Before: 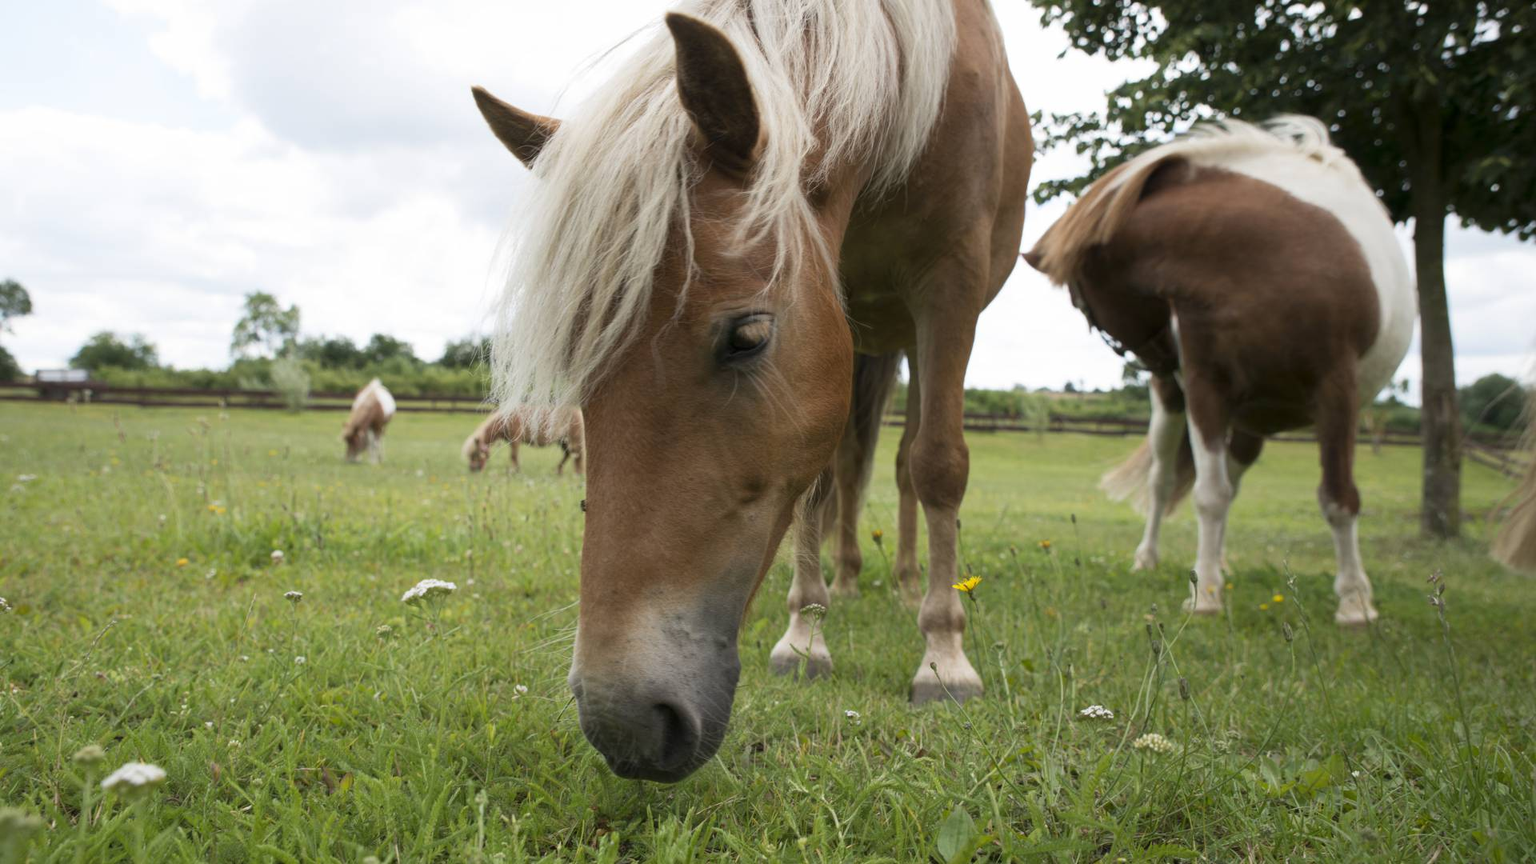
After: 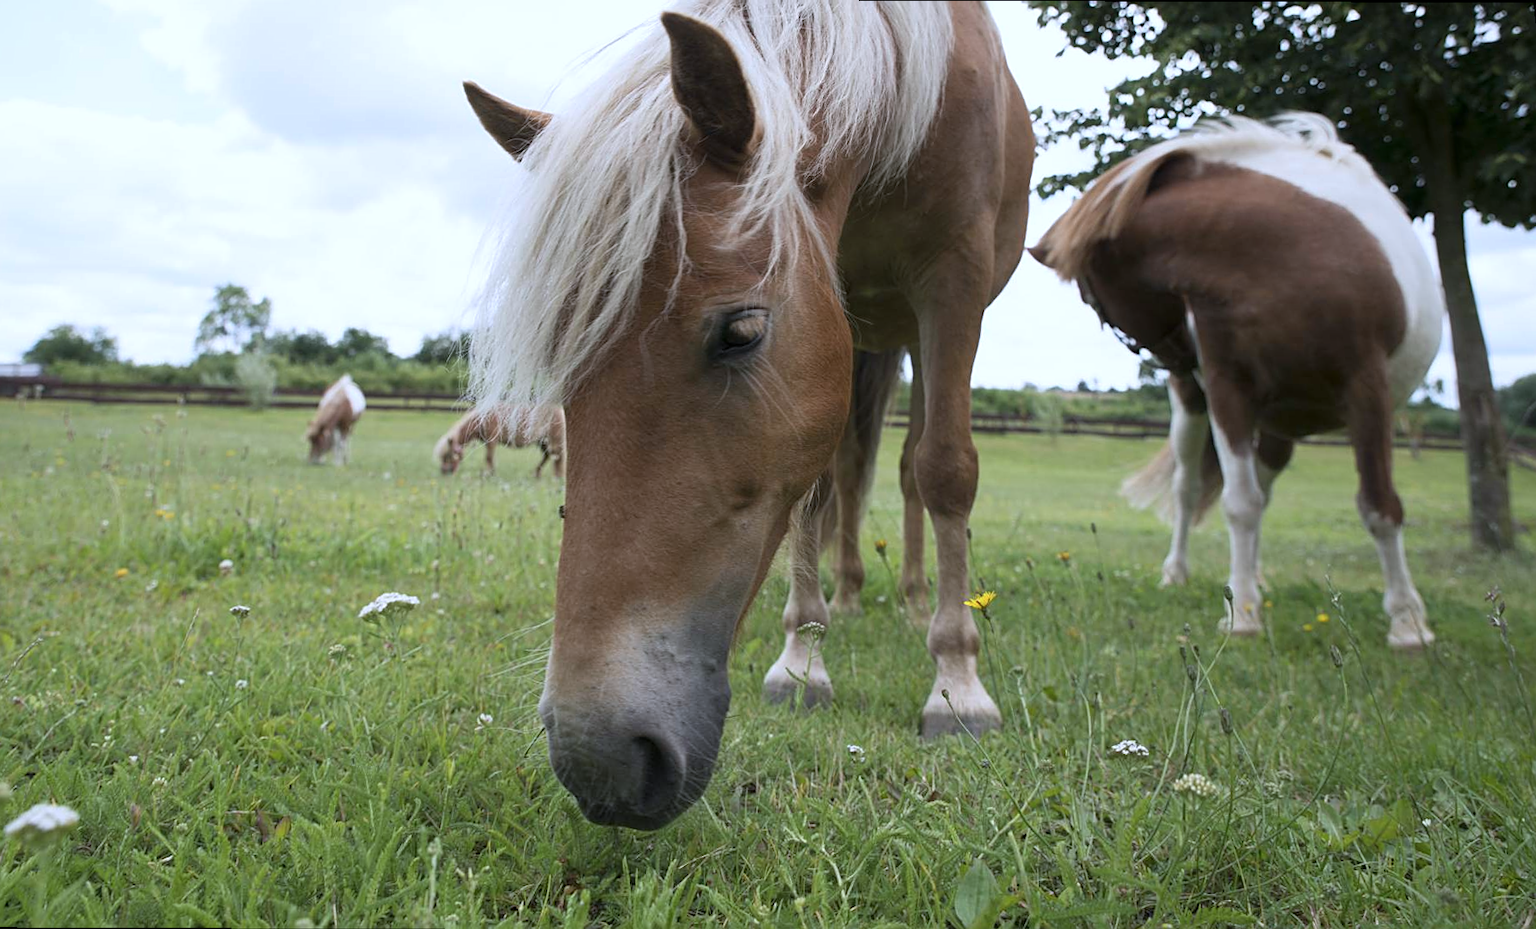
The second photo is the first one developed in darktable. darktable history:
color calibration: illuminant as shot in camera, x 0.37, y 0.382, temperature 4313.32 K
sharpen: on, module defaults
rotate and perspective: rotation 0.215°, lens shift (vertical) -0.139, crop left 0.069, crop right 0.939, crop top 0.002, crop bottom 0.996
